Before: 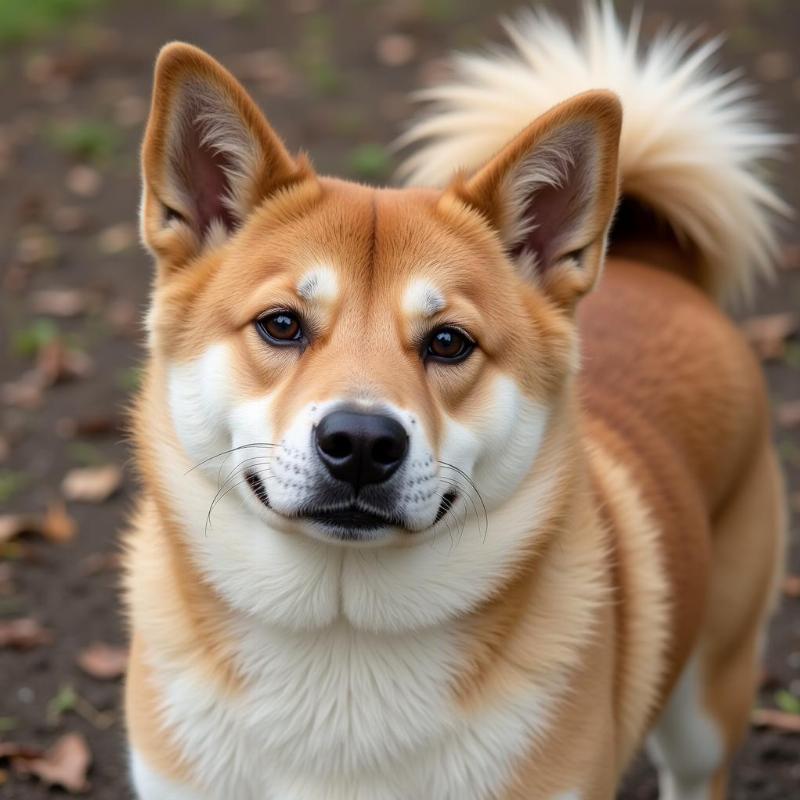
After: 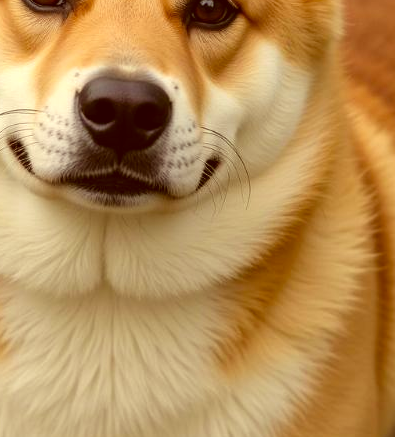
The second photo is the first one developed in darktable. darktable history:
exposure: black level correction -0.003, exposure 0.04 EV, compensate highlight preservation false
crop: left 29.672%, top 41.786%, right 20.851%, bottom 3.487%
color correction: highlights a* 1.12, highlights b* 24.26, shadows a* 15.58, shadows b* 24.26
